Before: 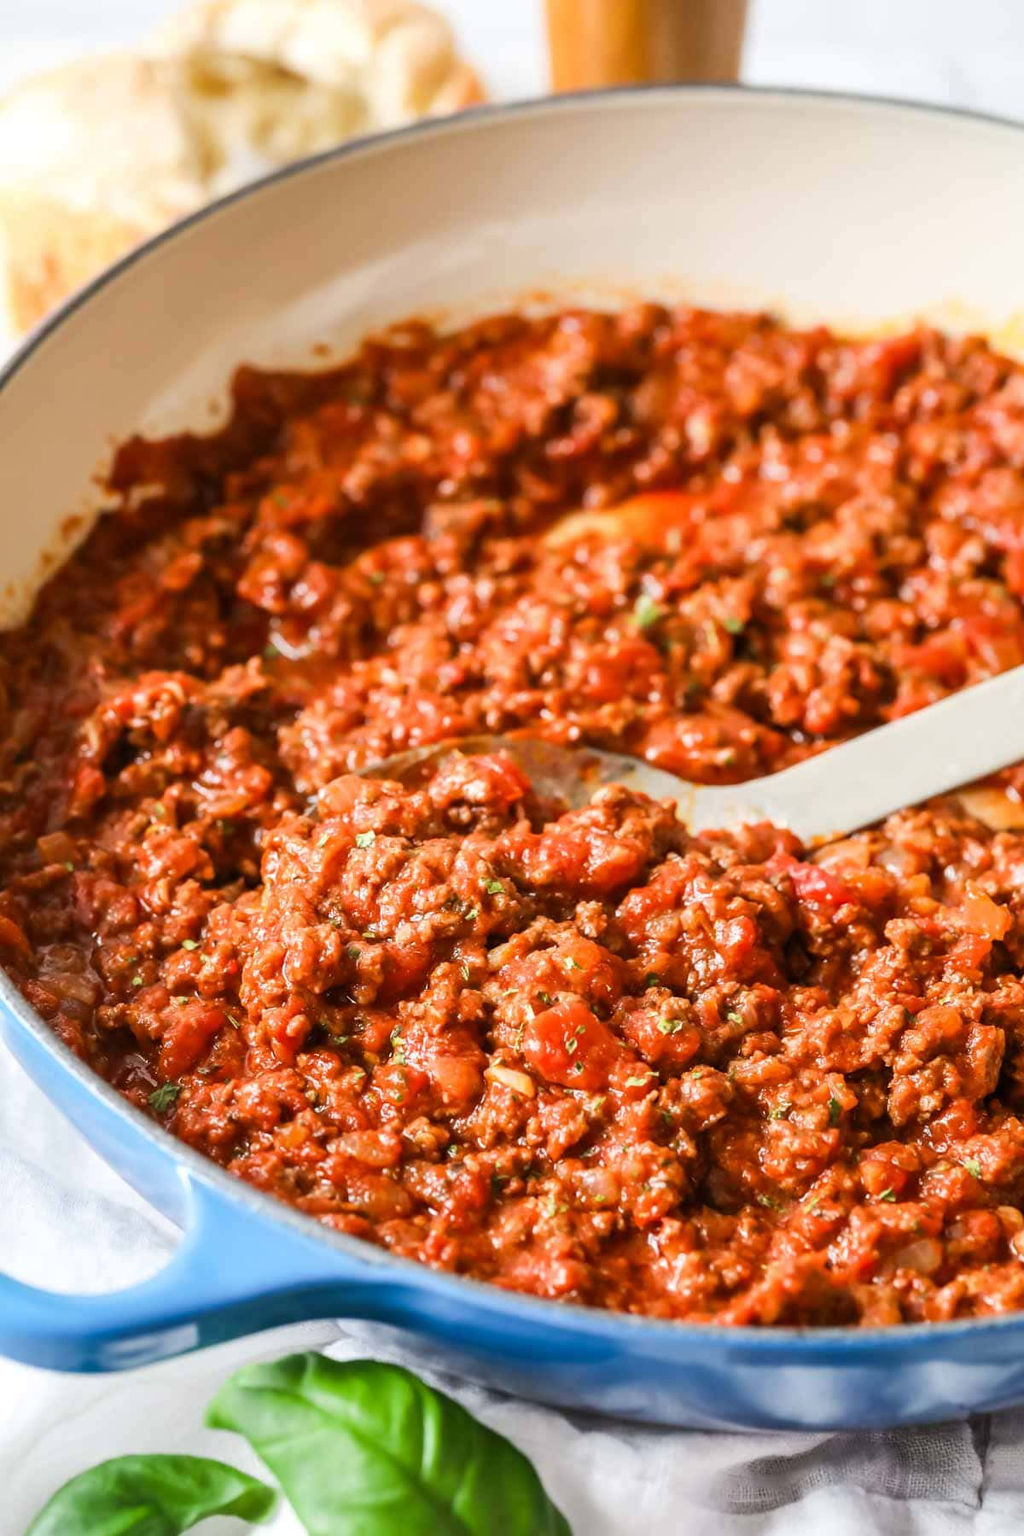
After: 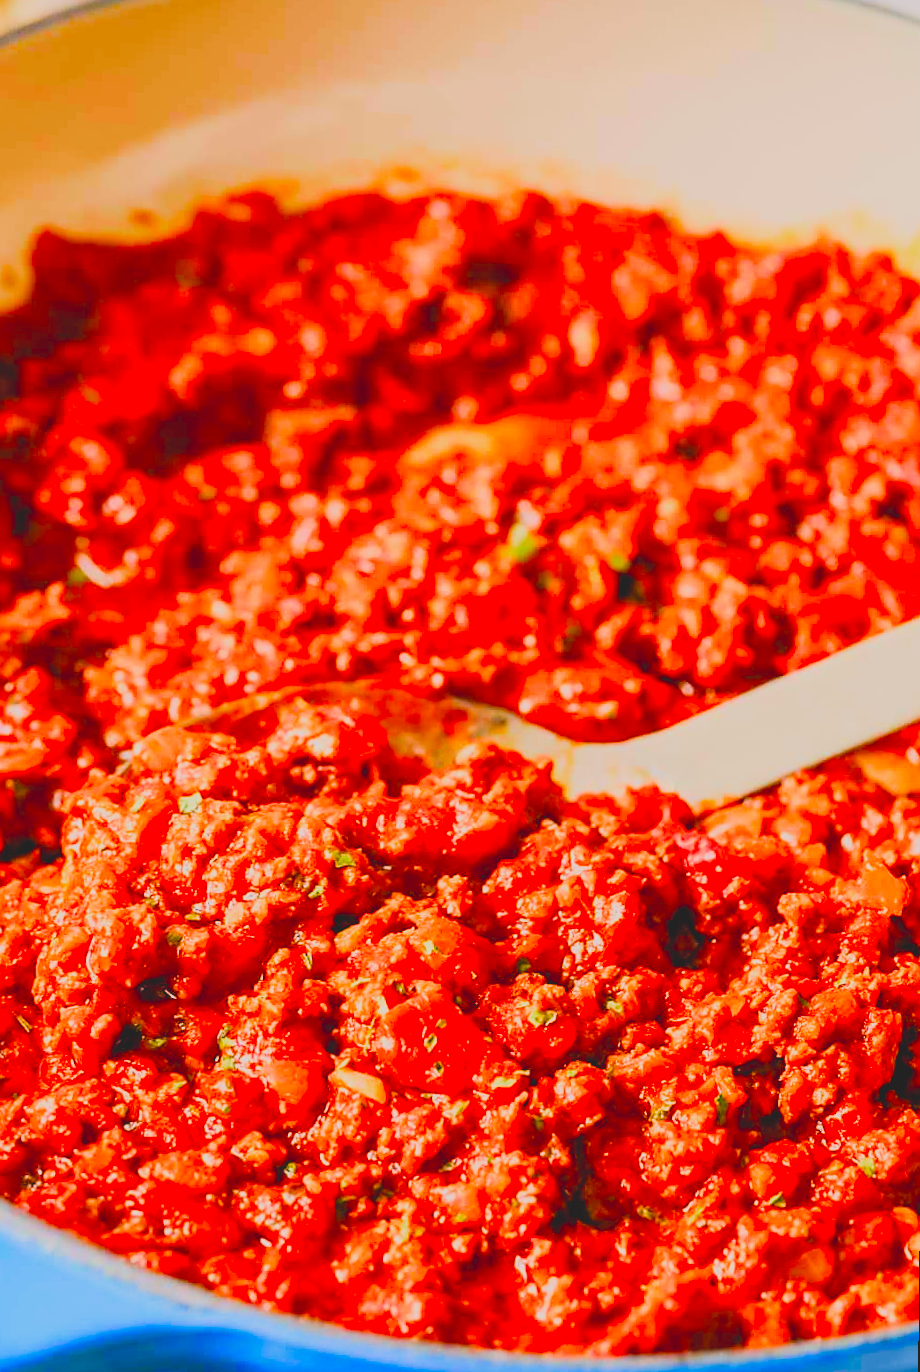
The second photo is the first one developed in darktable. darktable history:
filmic rgb: black relative exposure -7.75 EV, white relative exposure 4.4 EV, threshold 3 EV, target black luminance 0%, hardness 3.76, latitude 50.51%, contrast 1.074, highlights saturation mix 10%, shadows ↔ highlights balance -0.22%, color science v4 (2020), enable highlight reconstruction true
sharpen: amount 0.6
crop: left 23.095%, top 5.827%, bottom 11.854%
contrast brightness saturation: contrast -0.26, saturation -0.43
color balance rgb: shadows lift › hue 87.51°, highlights gain › chroma 1.62%, highlights gain › hue 55.1°, global offset › chroma 0.06%, global offset › hue 253.66°, linear chroma grading › global chroma 0.5%, perceptual saturation grading › global saturation 16.38%
exposure: black level correction 0, exposure 0.7 EV, compensate exposure bias true, compensate highlight preservation false
rotate and perspective: rotation 0.679°, lens shift (horizontal) 0.136, crop left 0.009, crop right 0.991, crop top 0.078, crop bottom 0.95
color correction: saturation 2.15
